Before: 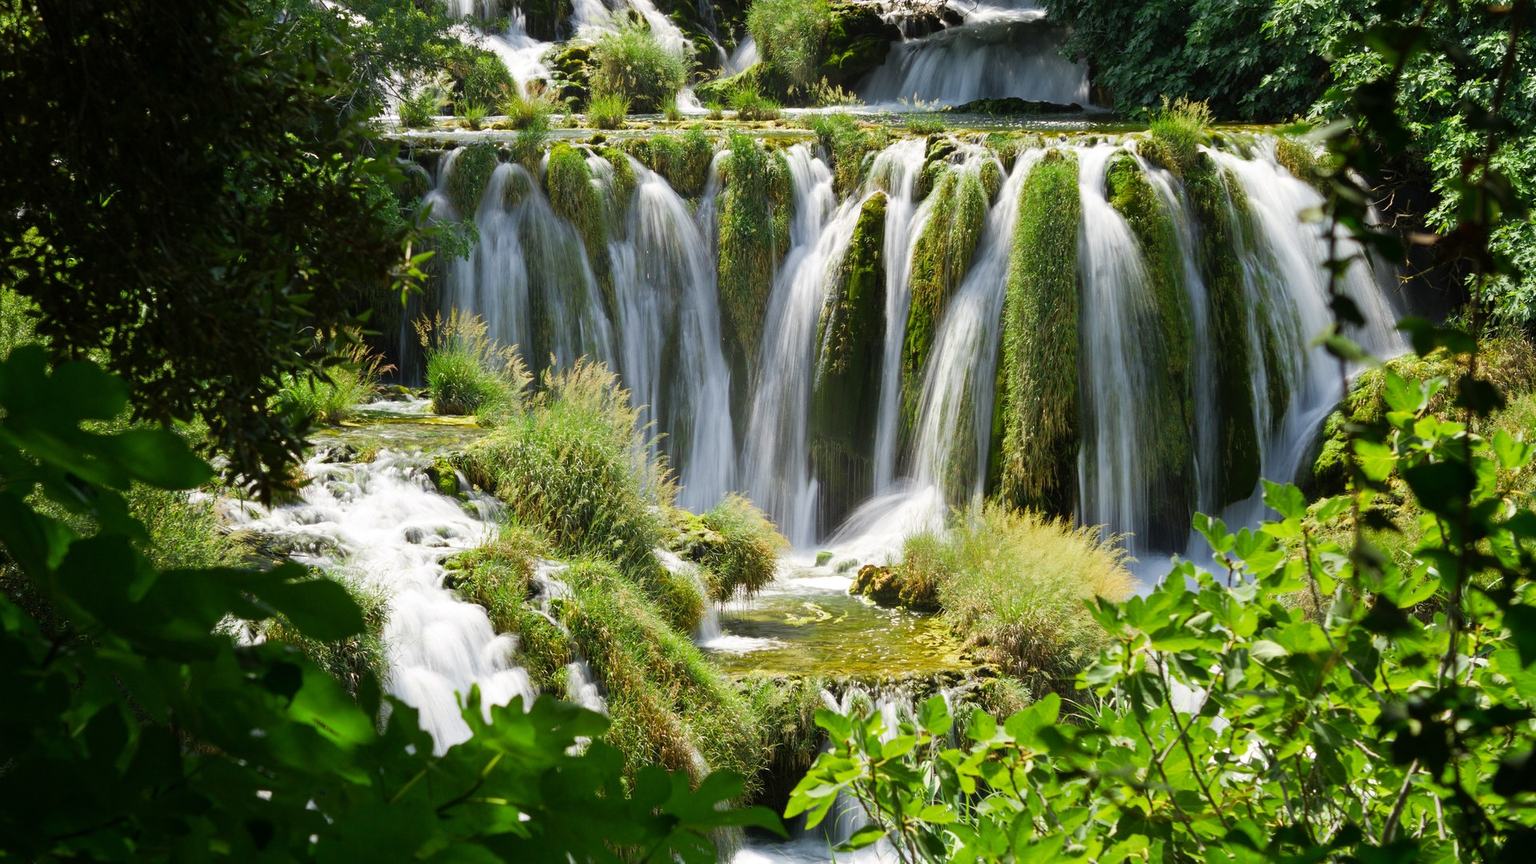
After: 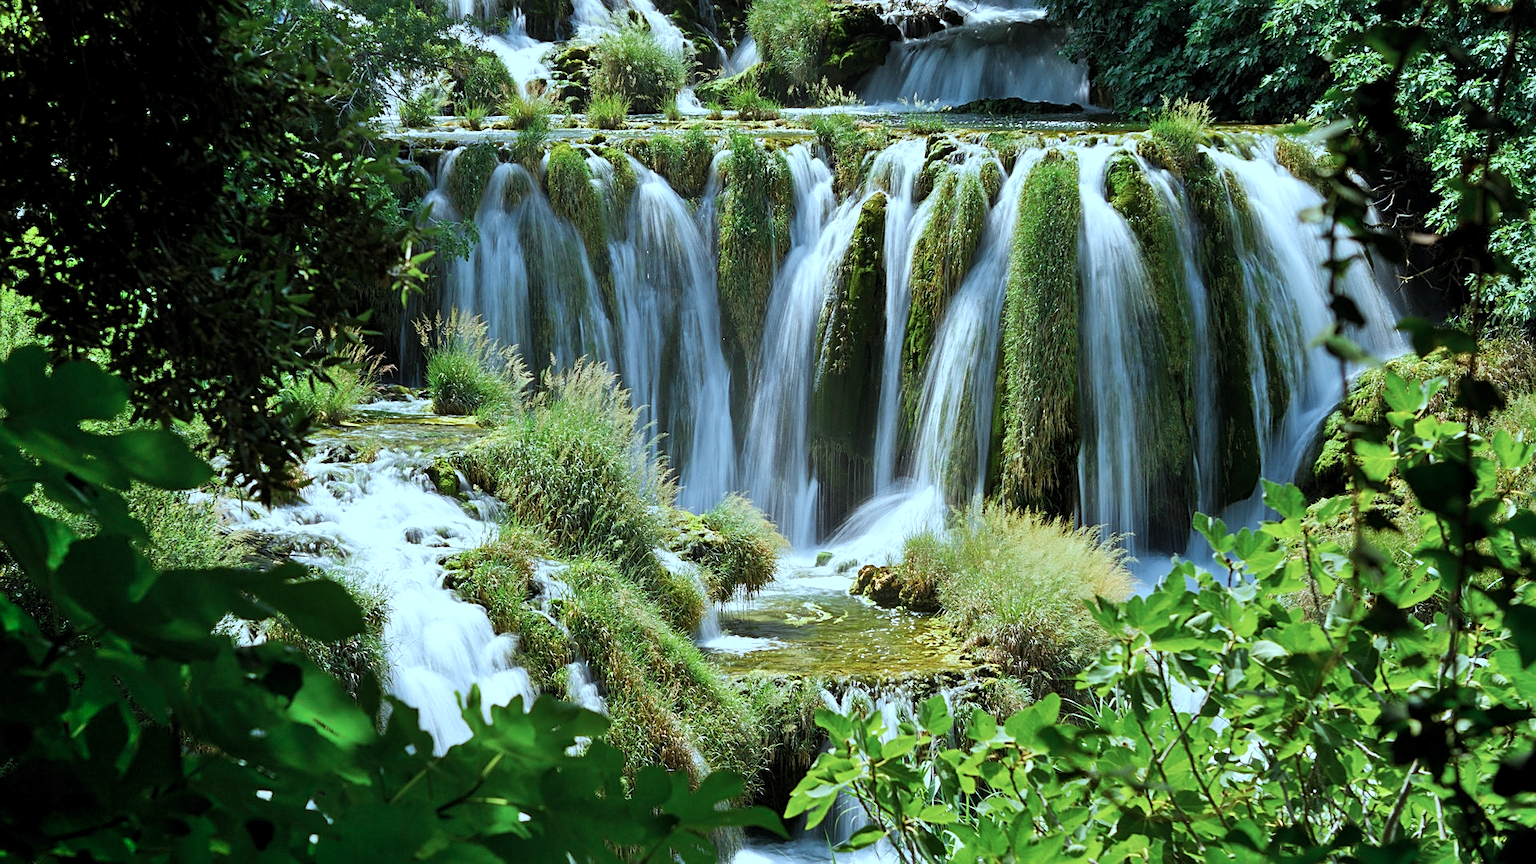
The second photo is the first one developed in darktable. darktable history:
sharpen: on, module defaults
shadows and highlights: low approximation 0.01, soften with gaussian
levels: levels [0.026, 0.507, 0.987]
color correction: highlights a* -9.73, highlights b* -21.22
